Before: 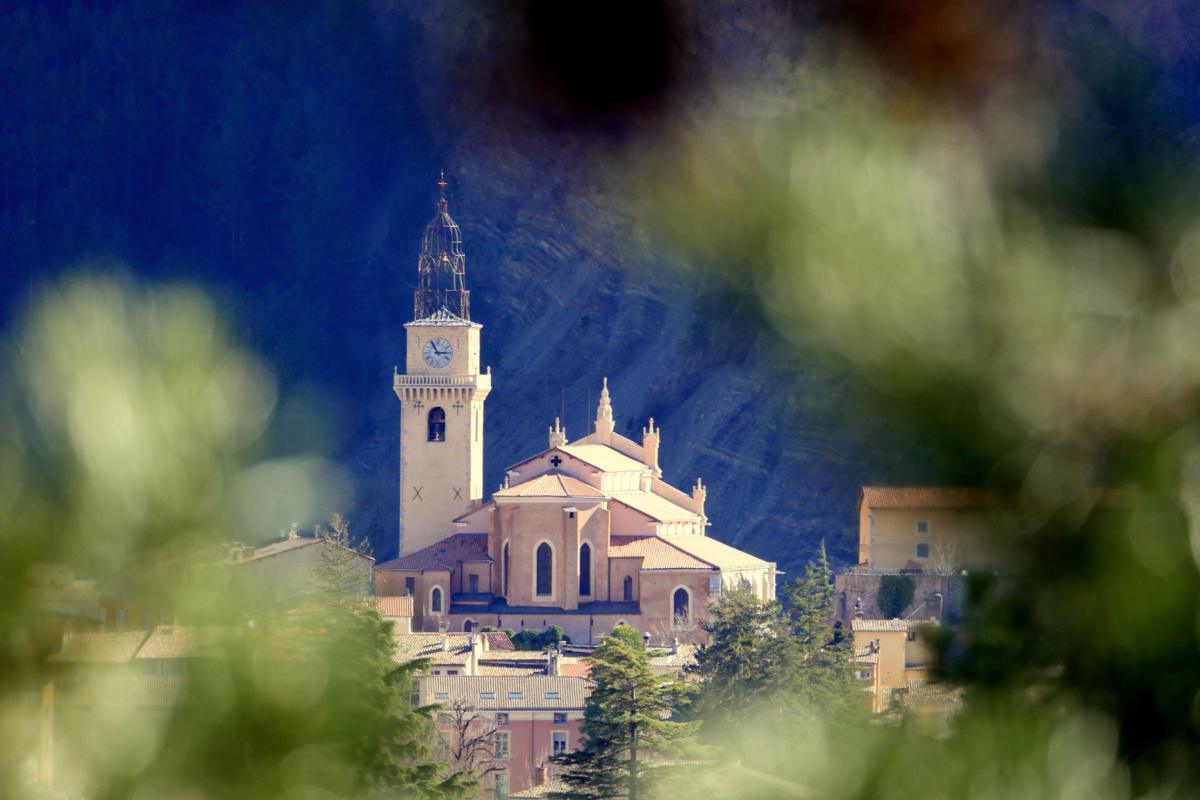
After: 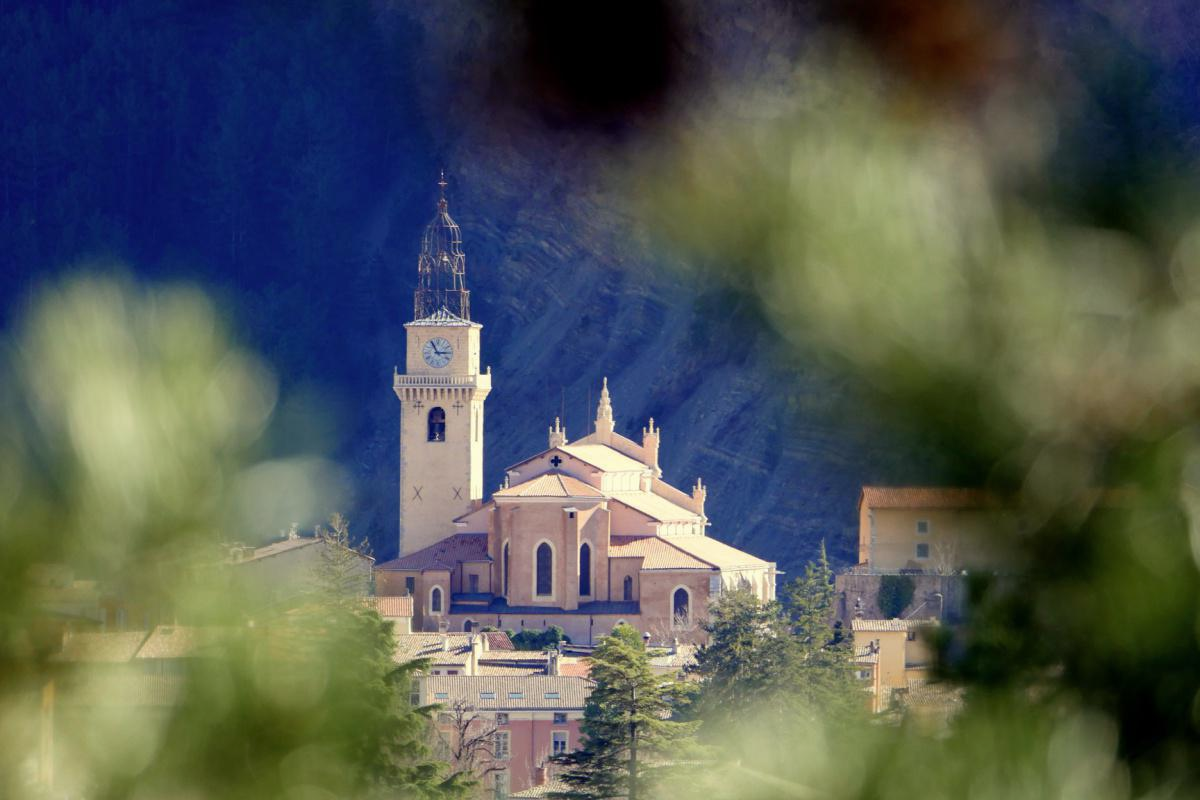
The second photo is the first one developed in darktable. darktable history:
tone equalizer: -7 EV 0.178 EV, -6 EV 0.145 EV, -5 EV 0.099 EV, -4 EV 0.047 EV, -2 EV -0.027 EV, -1 EV -0.025 EV, +0 EV -0.075 EV, edges refinement/feathering 500, mask exposure compensation -1.57 EV, preserve details no
contrast brightness saturation: saturation -0.054
